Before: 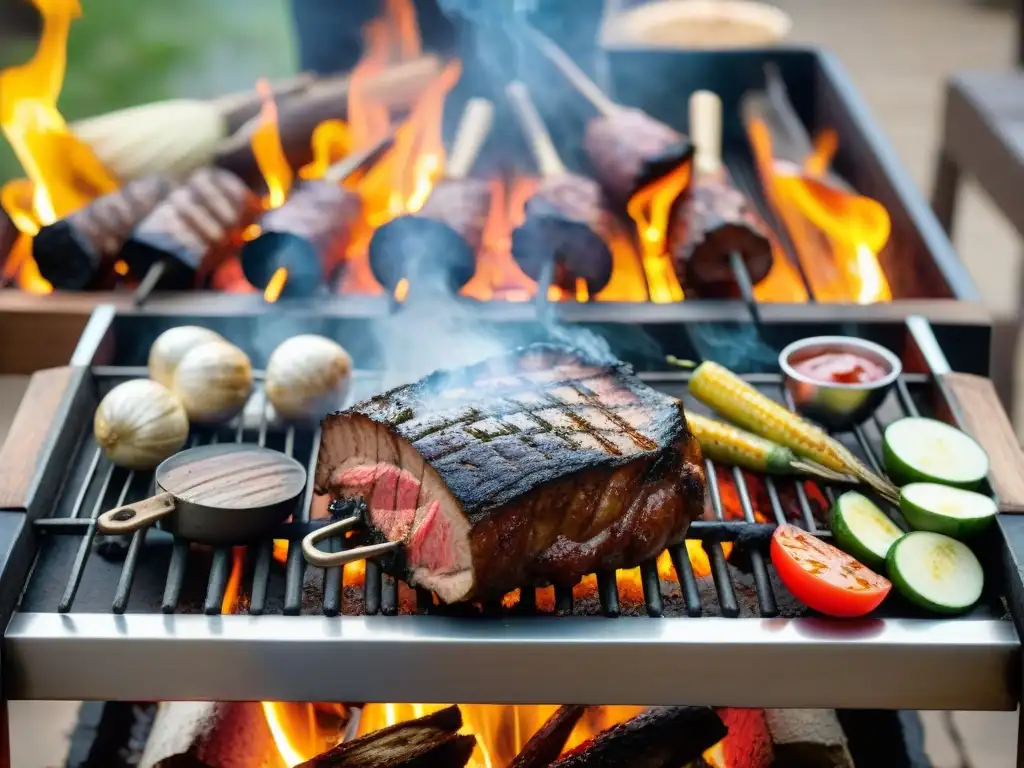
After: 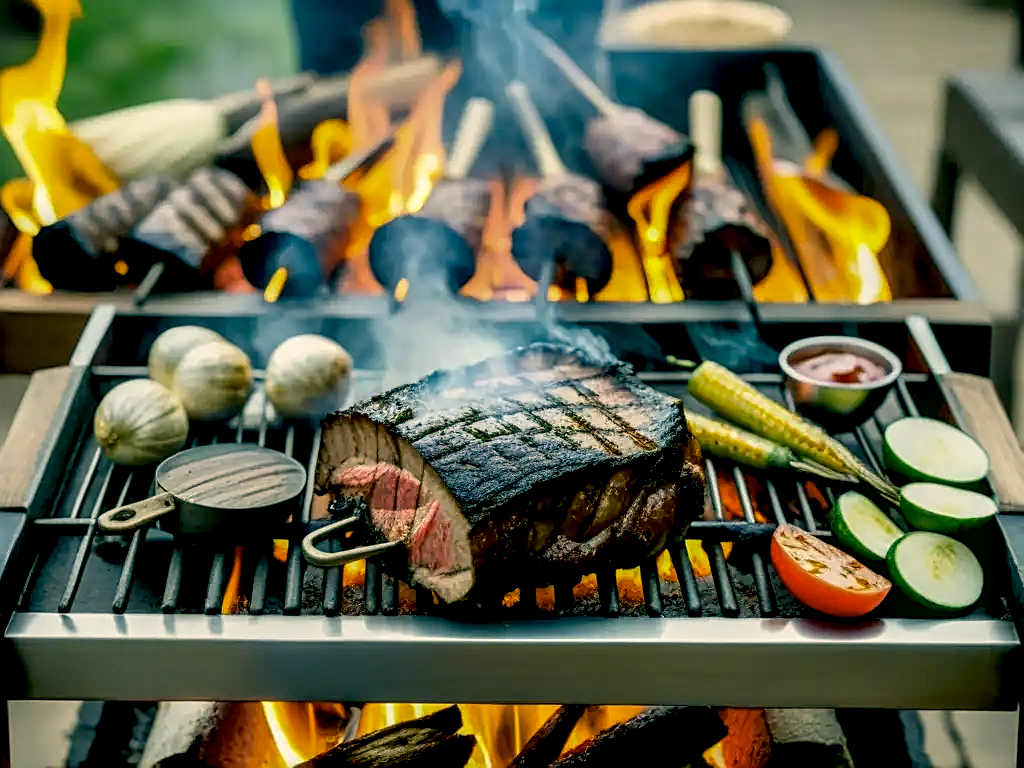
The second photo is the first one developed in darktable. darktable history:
color calibration: x 0.372, y 0.386, temperature 4285.2 K
color correction: highlights a* 4.99, highlights b* 24.54, shadows a* -15.8, shadows b* 3.72
exposure: black level correction 0.011, exposure -0.478 EV, compensate highlight preservation false
tone equalizer: edges refinement/feathering 500, mask exposure compensation -1.57 EV, preserve details no
sharpen: on, module defaults
local contrast: detail 160%
